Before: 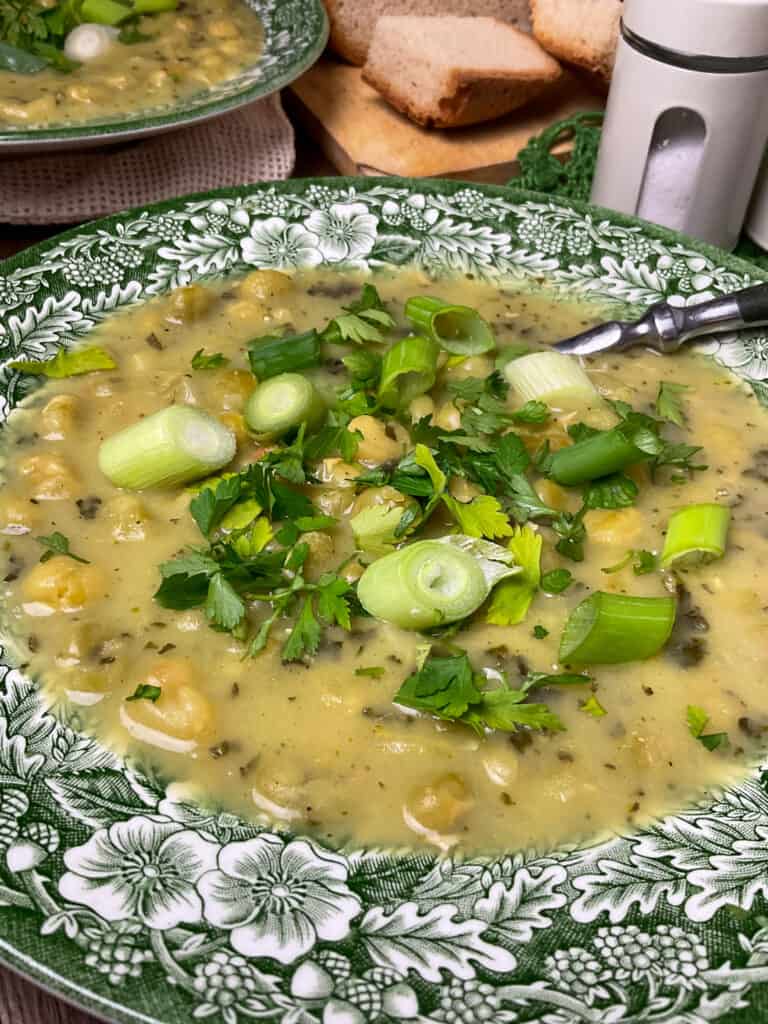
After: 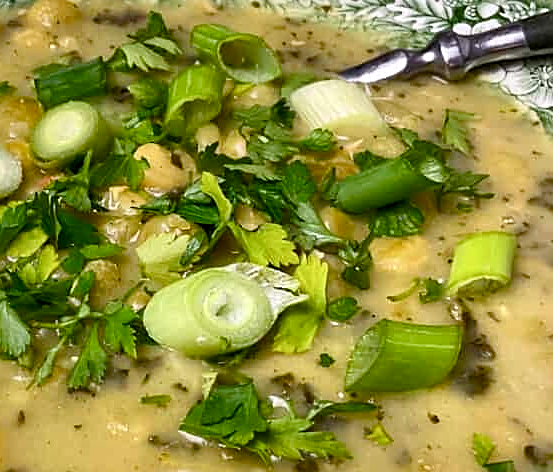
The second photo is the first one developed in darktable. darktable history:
color balance rgb: perceptual saturation grading › global saturation 20%, perceptual saturation grading › highlights -25.902%, perceptual saturation grading › shadows 25.015%
local contrast: mode bilateral grid, contrast 19, coarseness 50, detail 144%, midtone range 0.2
sharpen: on, module defaults
crop and rotate: left 27.955%, top 26.641%, bottom 27.243%
